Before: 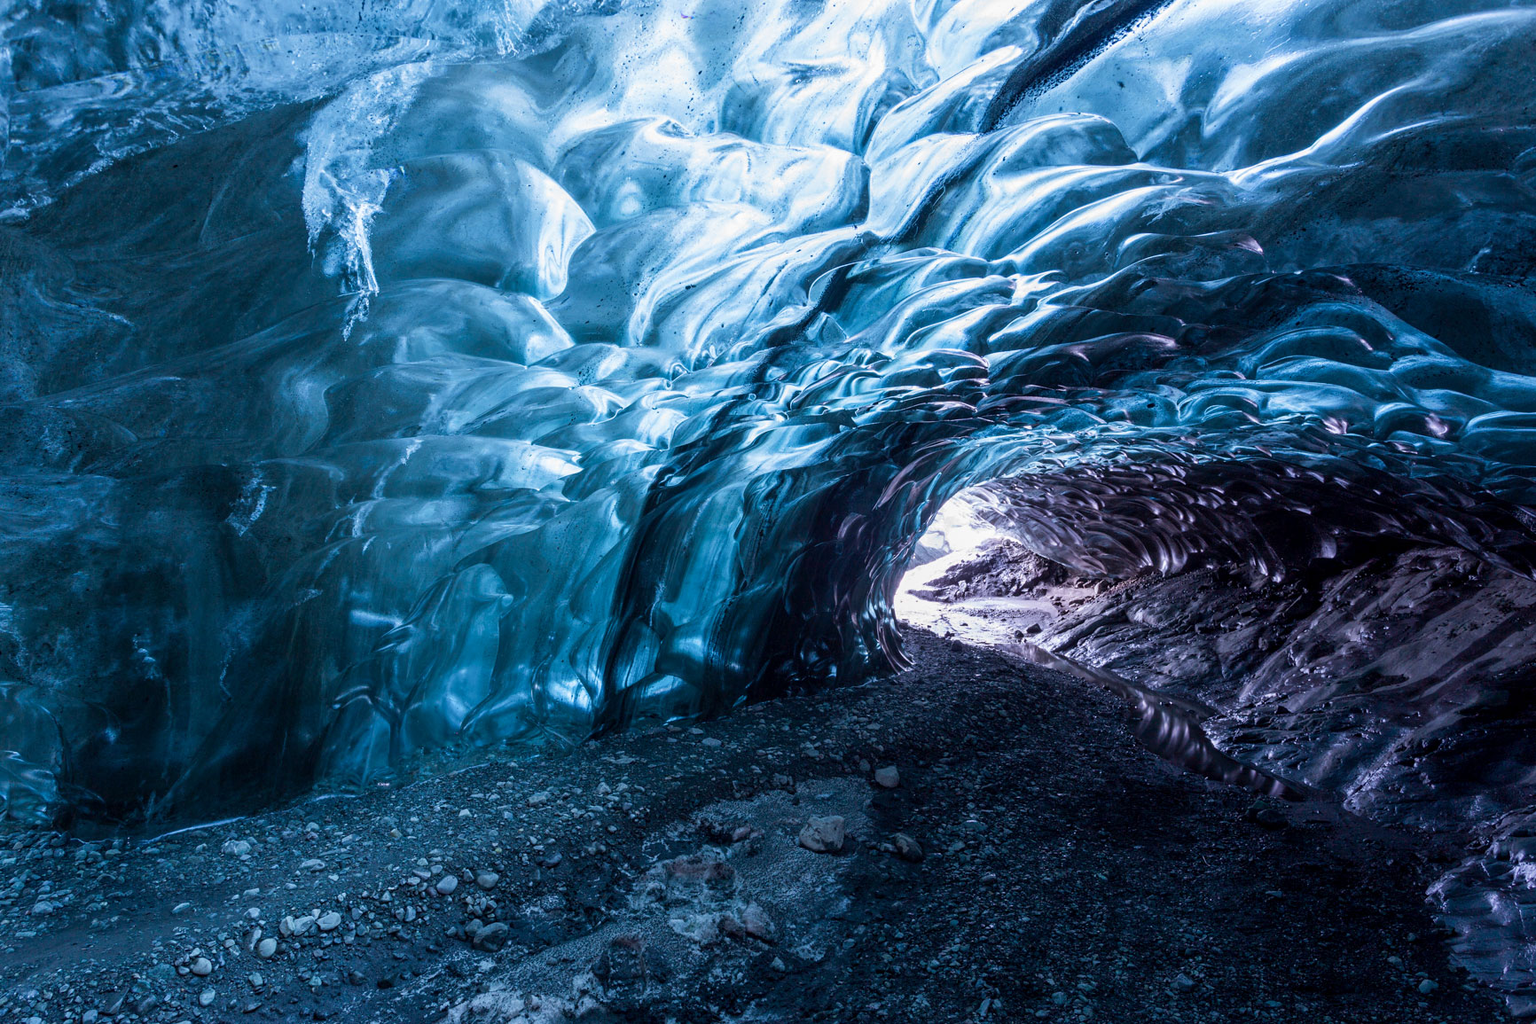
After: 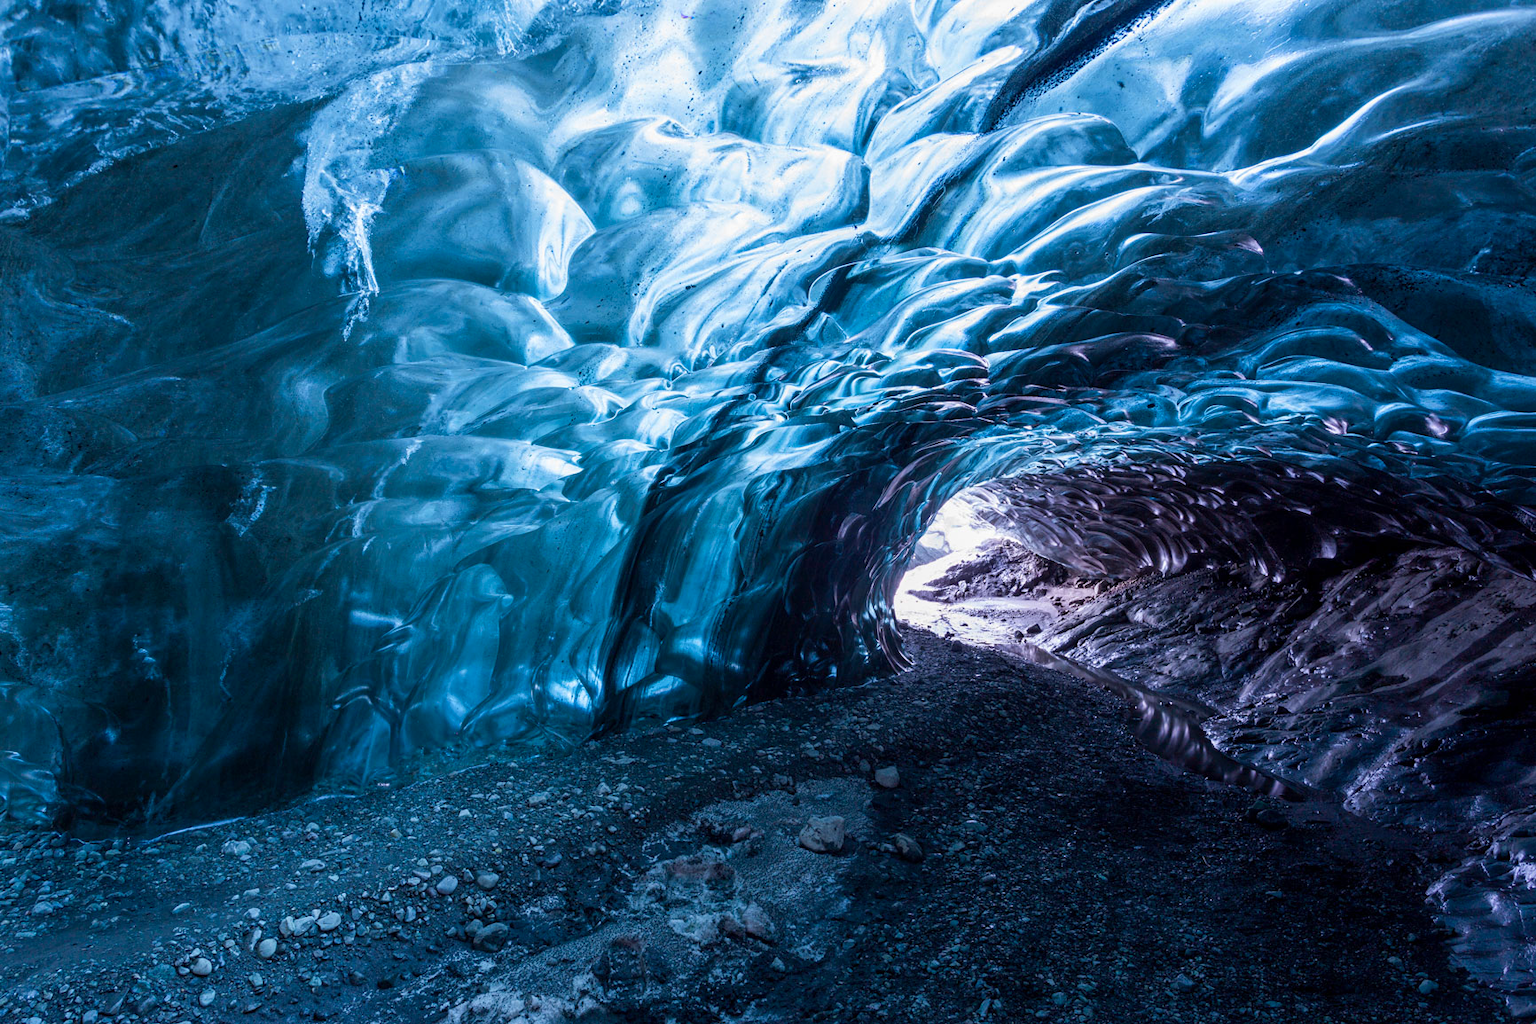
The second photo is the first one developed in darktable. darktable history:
color correction: saturation 1.1
